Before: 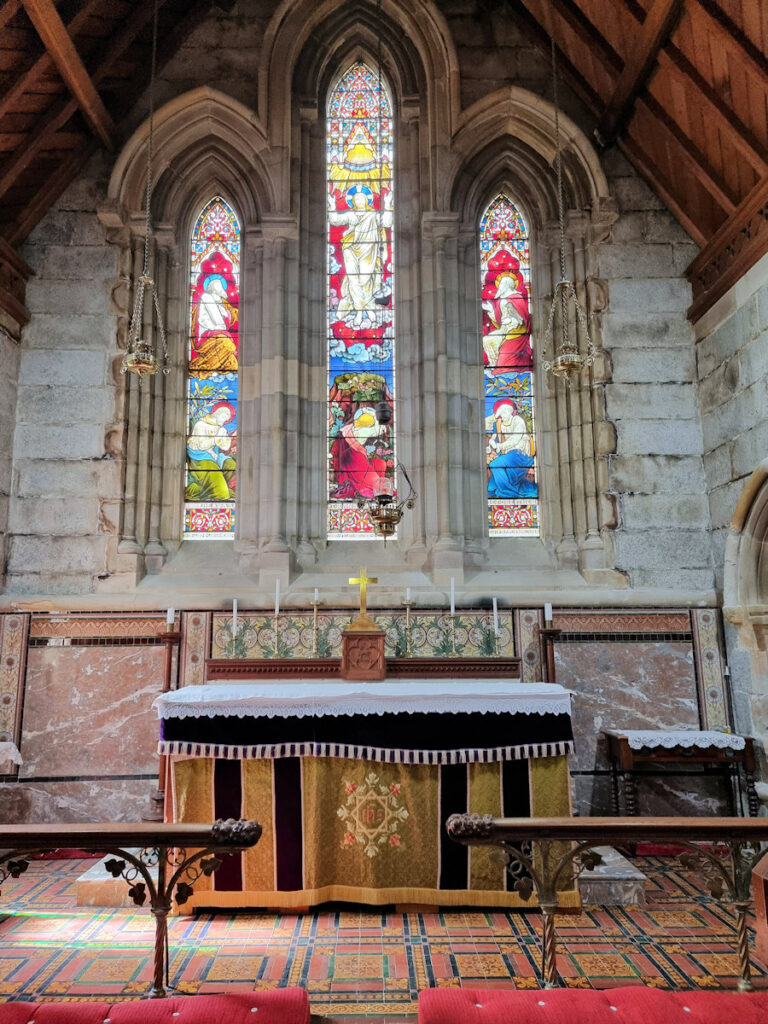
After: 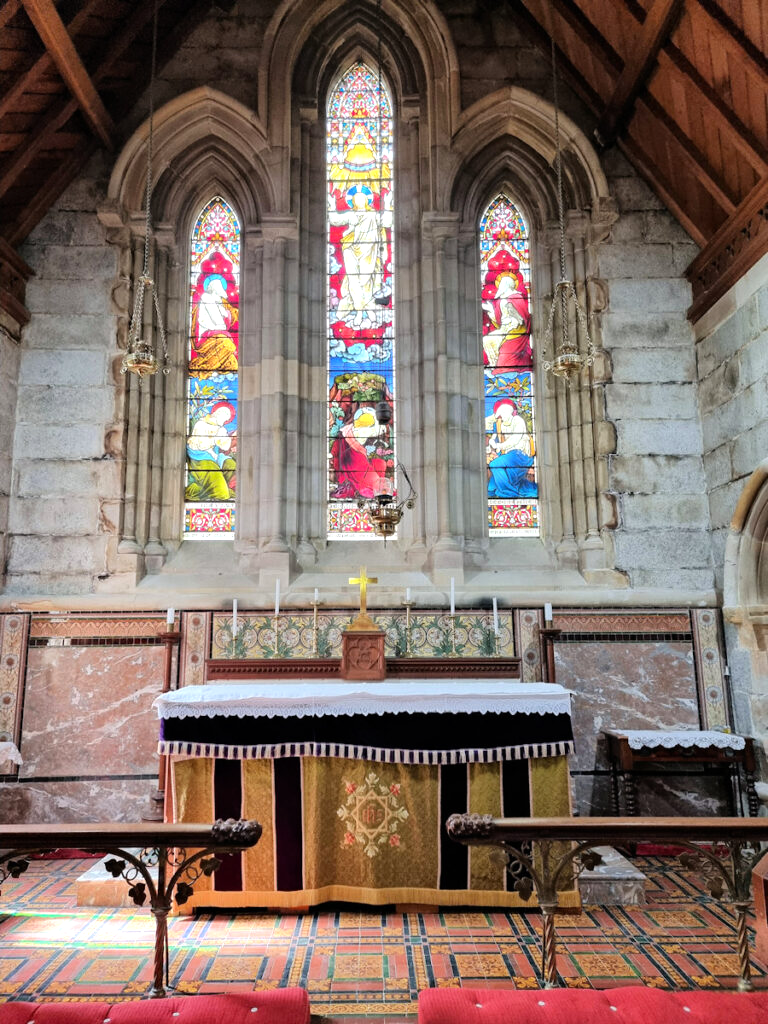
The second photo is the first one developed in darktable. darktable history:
tone equalizer: -8 EV -0.384 EV, -7 EV -0.374 EV, -6 EV -0.333 EV, -5 EV -0.216 EV, -3 EV 0.245 EV, -2 EV 0.307 EV, -1 EV 0.402 EV, +0 EV 0.419 EV
